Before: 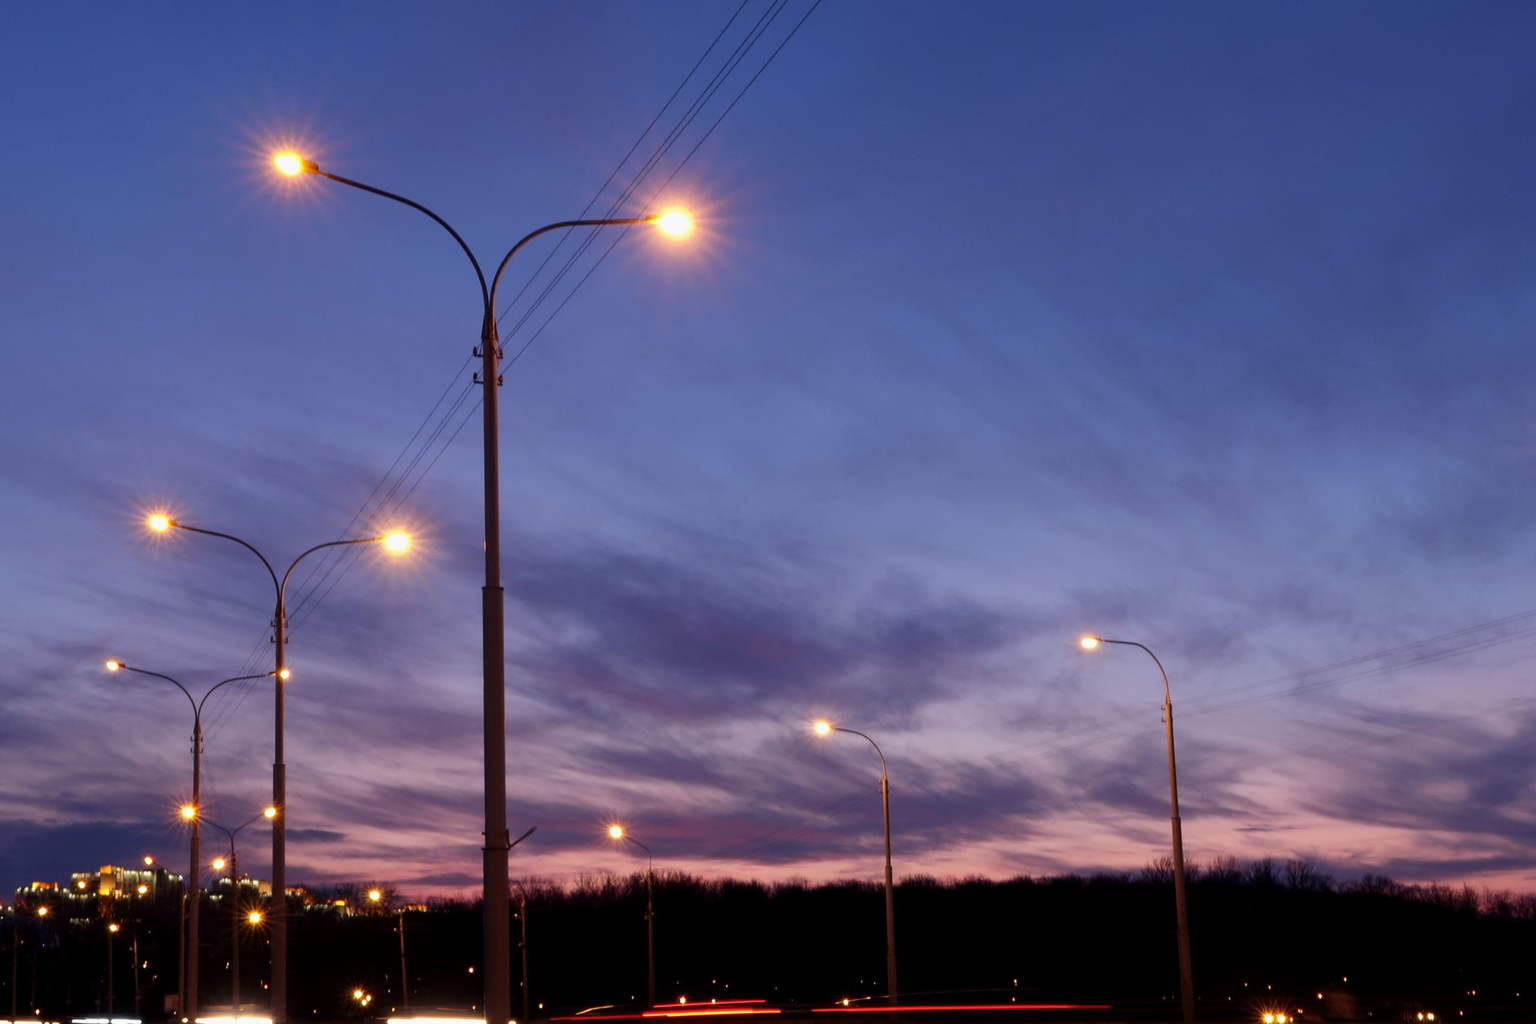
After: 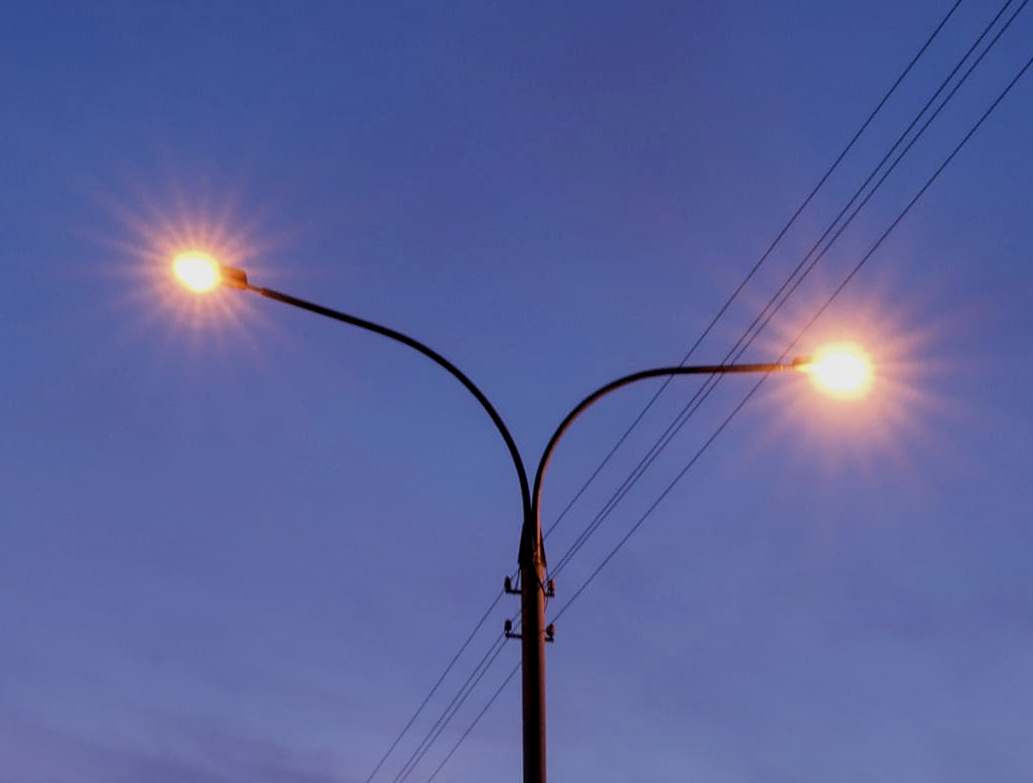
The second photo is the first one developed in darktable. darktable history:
filmic rgb: black relative exposure -6.65 EV, white relative exposure 4.56 EV, hardness 3.25, add noise in highlights 0.001, preserve chrominance max RGB, color science v3 (2019), use custom middle-gray values true, contrast in highlights soft
local contrast: on, module defaults
crop and rotate: left 11.099%, top 0.09%, right 48.537%, bottom 54.007%
levels: levels [0, 0.476, 0.951]
